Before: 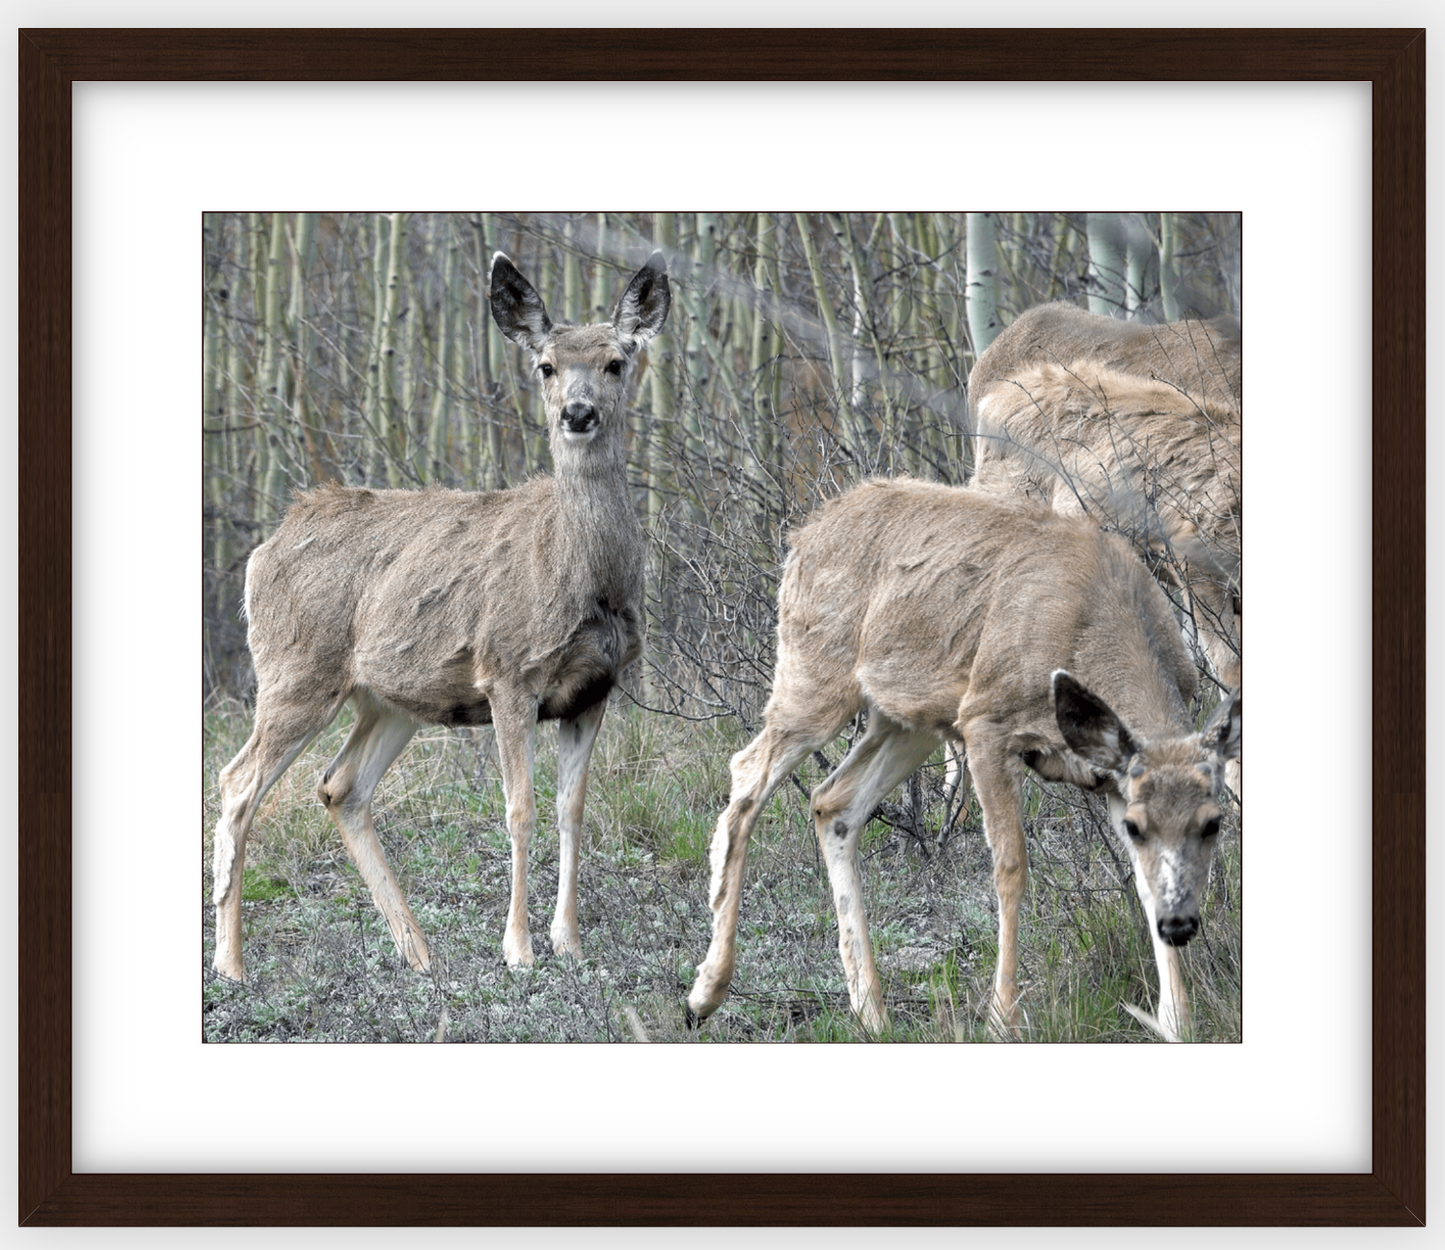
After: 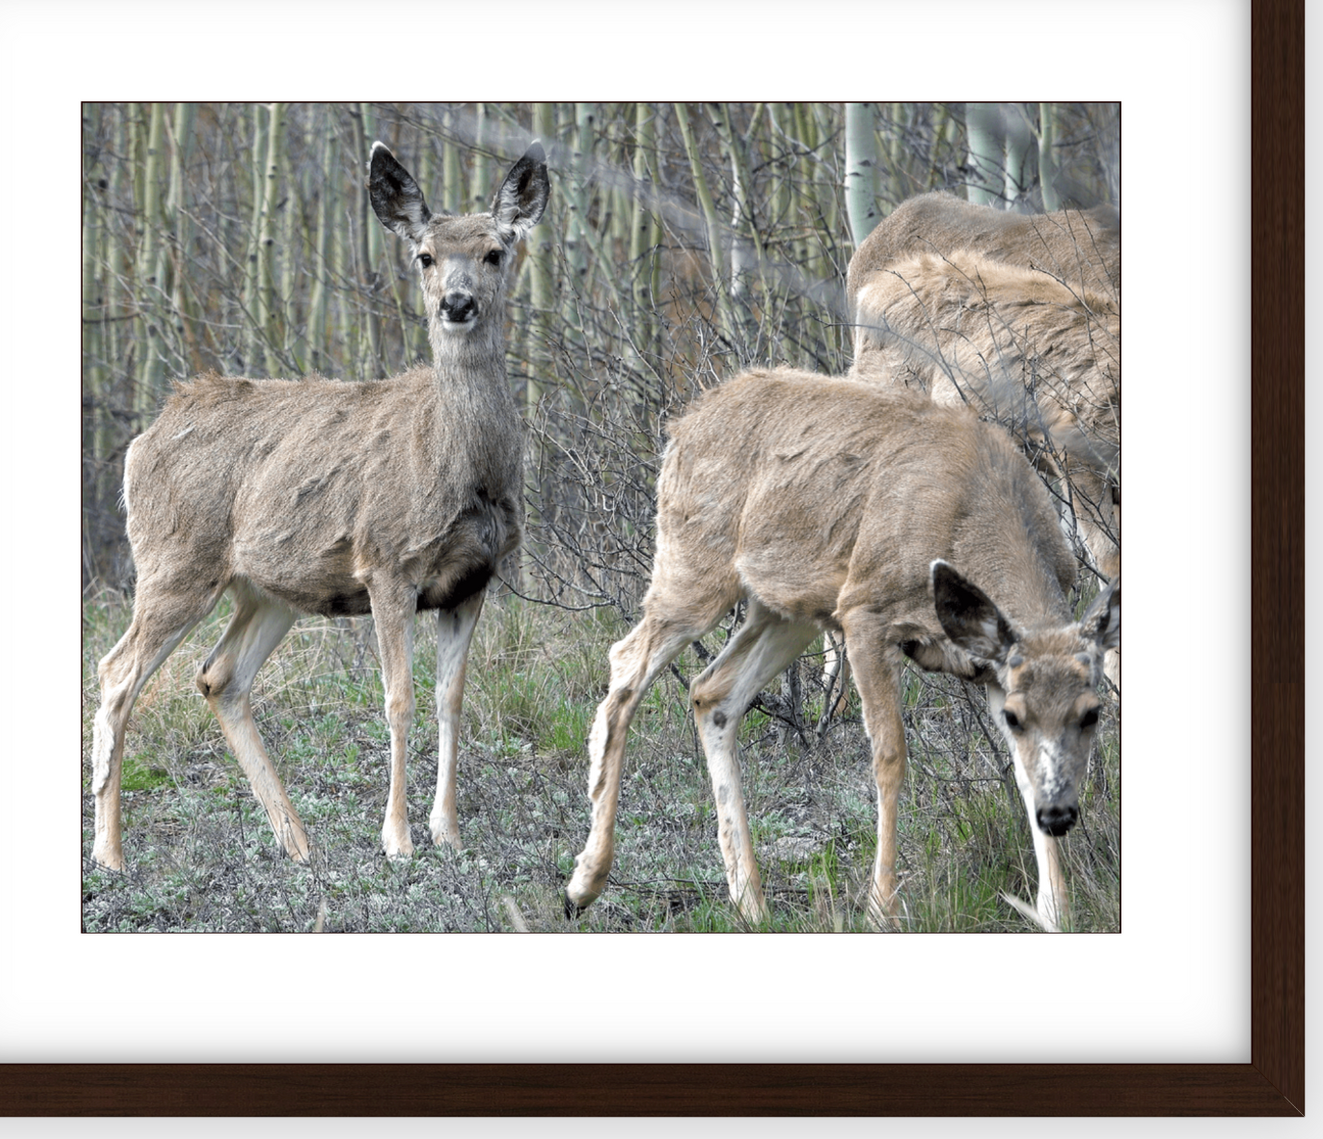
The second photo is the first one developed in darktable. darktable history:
color correction: highlights a* -0.141, highlights b* 0.094
contrast brightness saturation: saturation 0.1
crop and rotate: left 8.382%, top 8.878%
